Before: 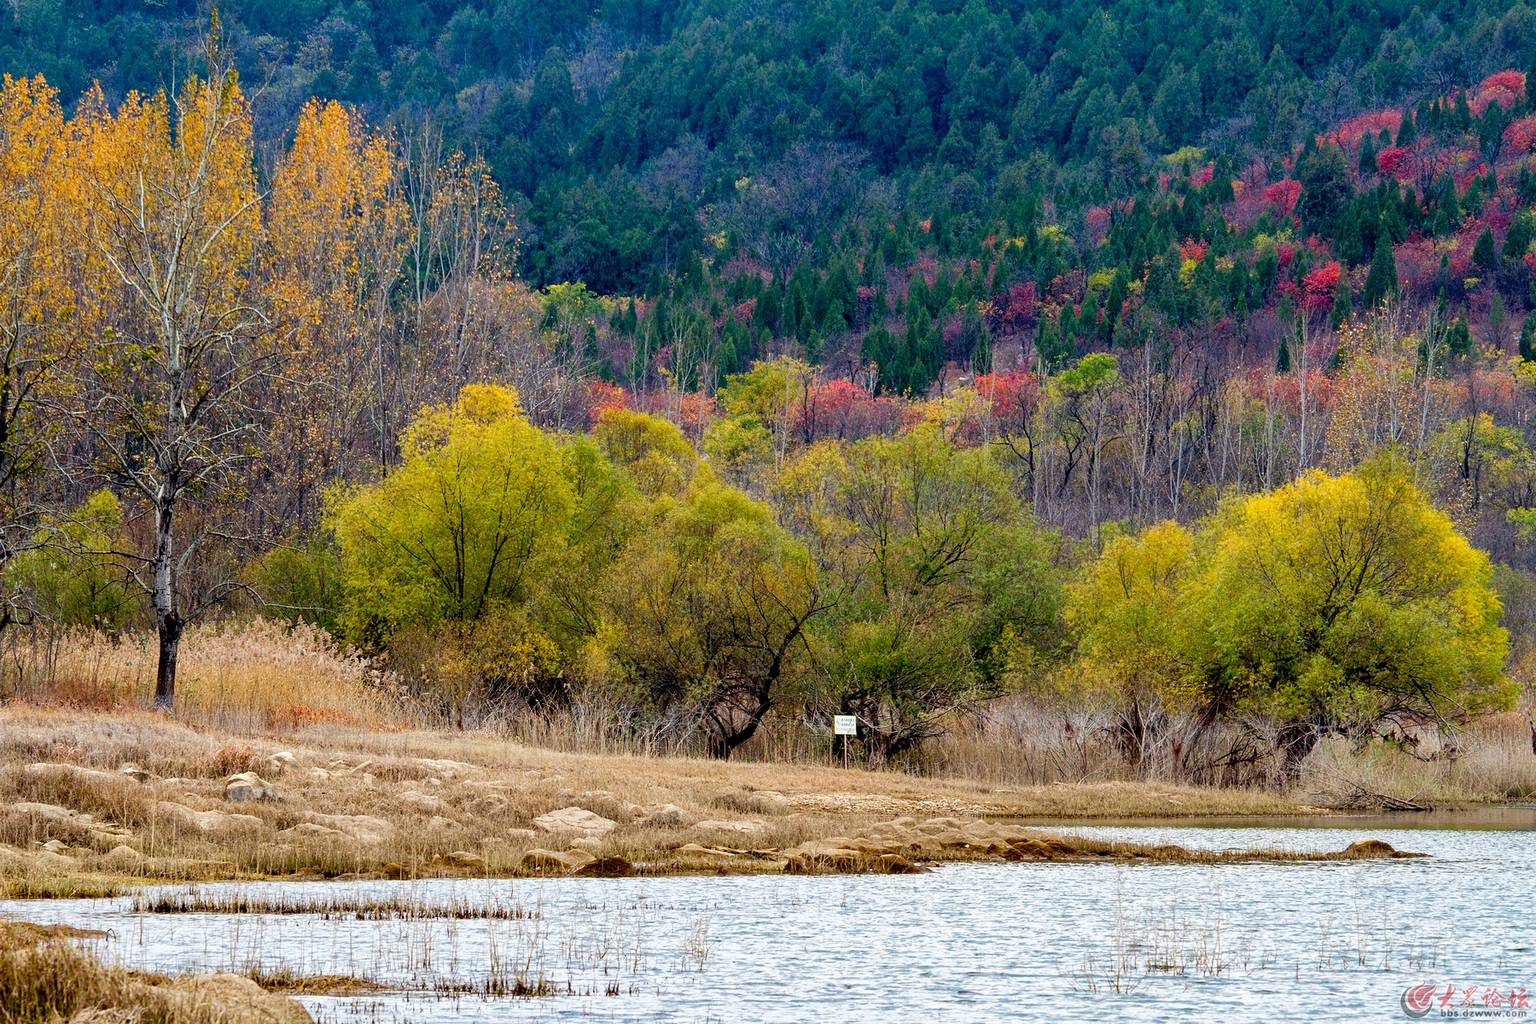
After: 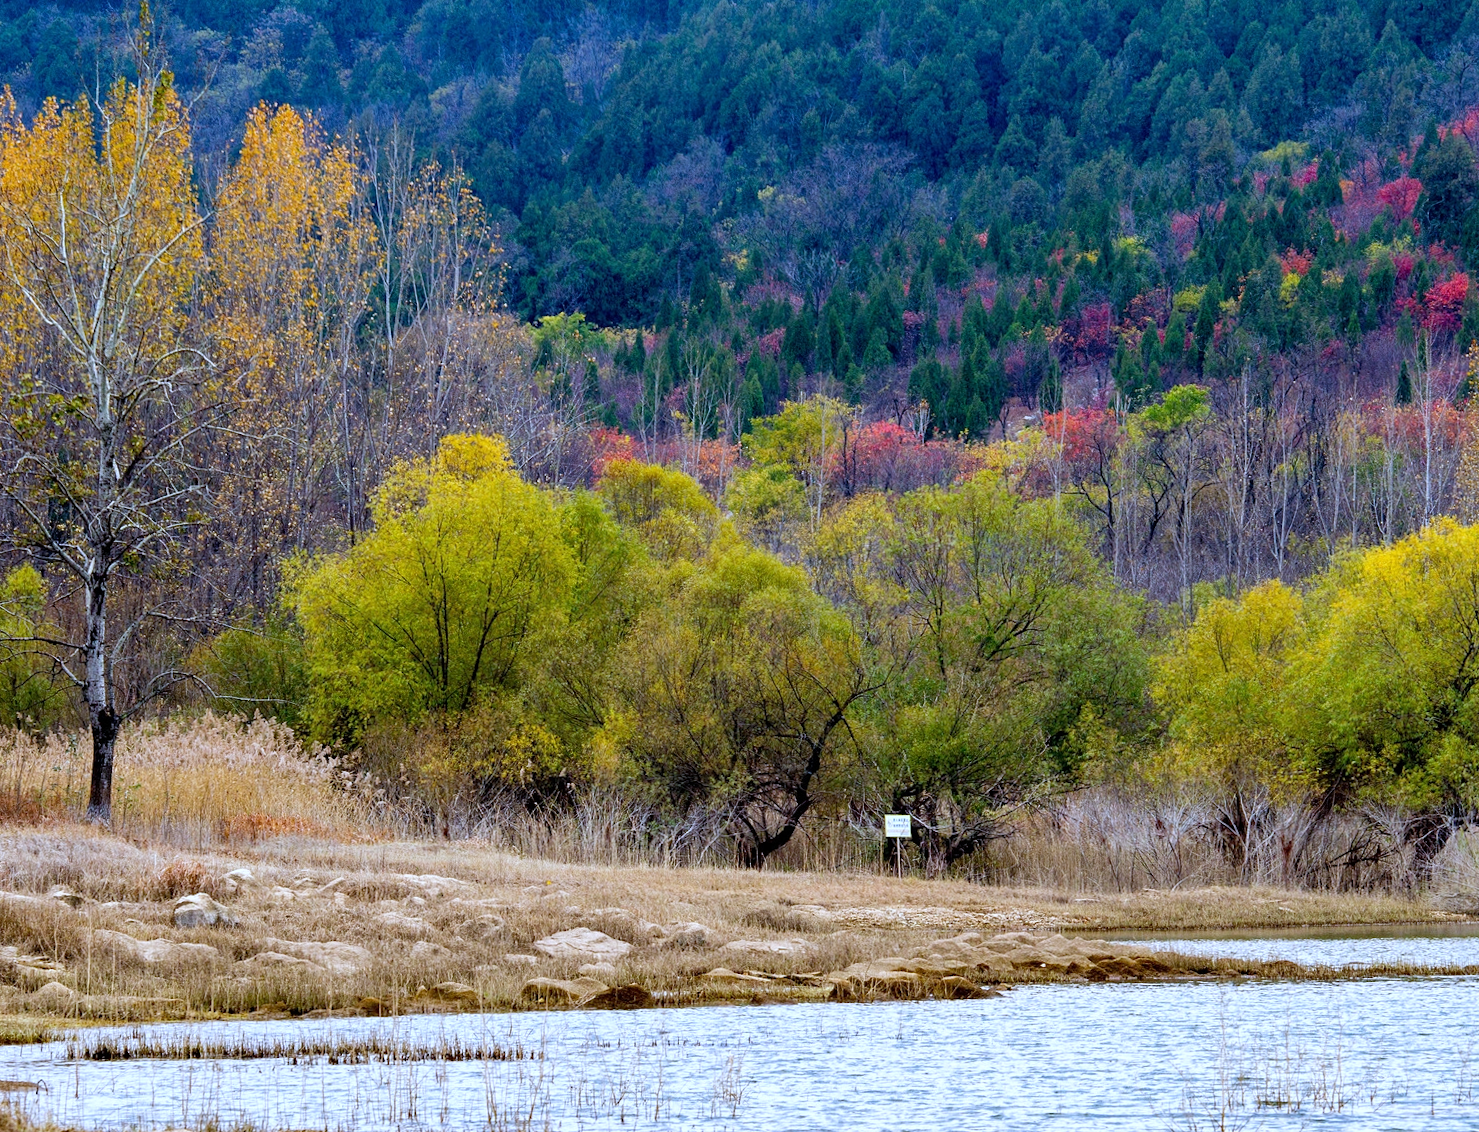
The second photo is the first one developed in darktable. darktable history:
crop and rotate: angle 1°, left 4.281%, top 0.642%, right 11.383%, bottom 2.486%
white balance: red 0.948, green 1.02, blue 1.176
